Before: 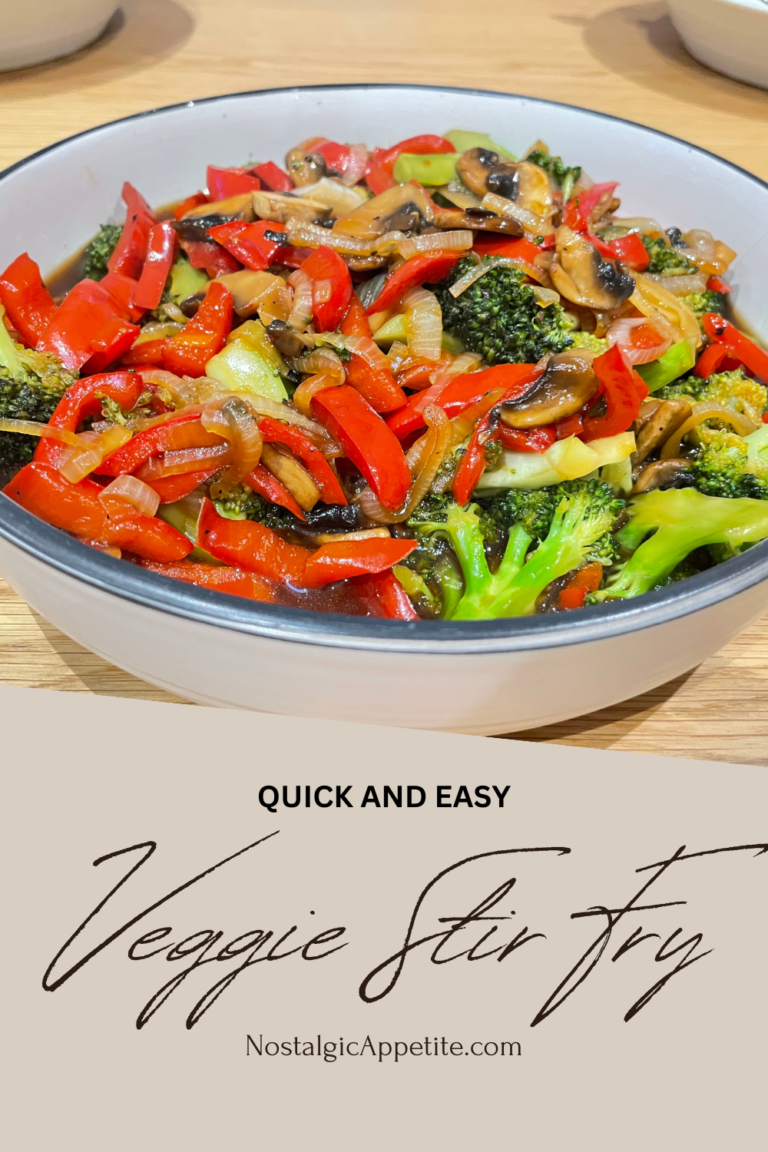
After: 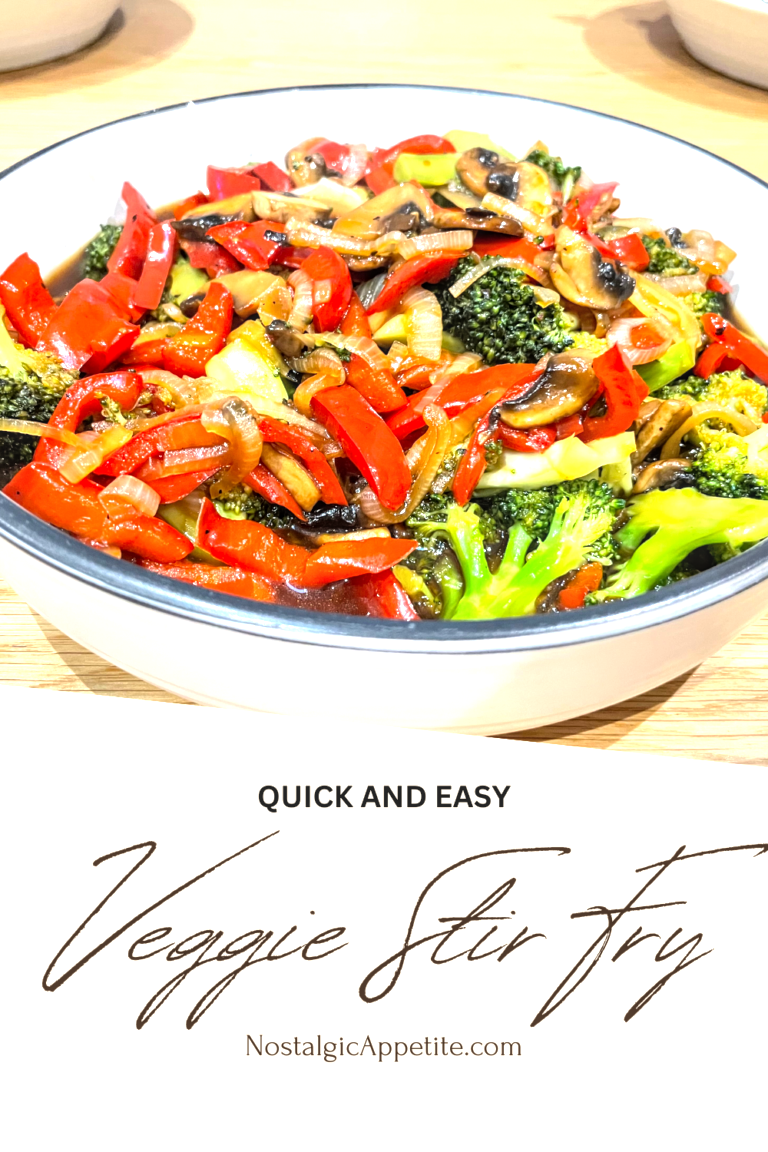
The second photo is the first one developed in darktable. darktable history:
tone equalizer: -8 EV -1.11 EV, -7 EV -1.02 EV, -6 EV -0.845 EV, -5 EV -0.553 EV, -3 EV 0.6 EV, -2 EV 0.865 EV, -1 EV 0.994 EV, +0 EV 1.07 EV
local contrast: on, module defaults
